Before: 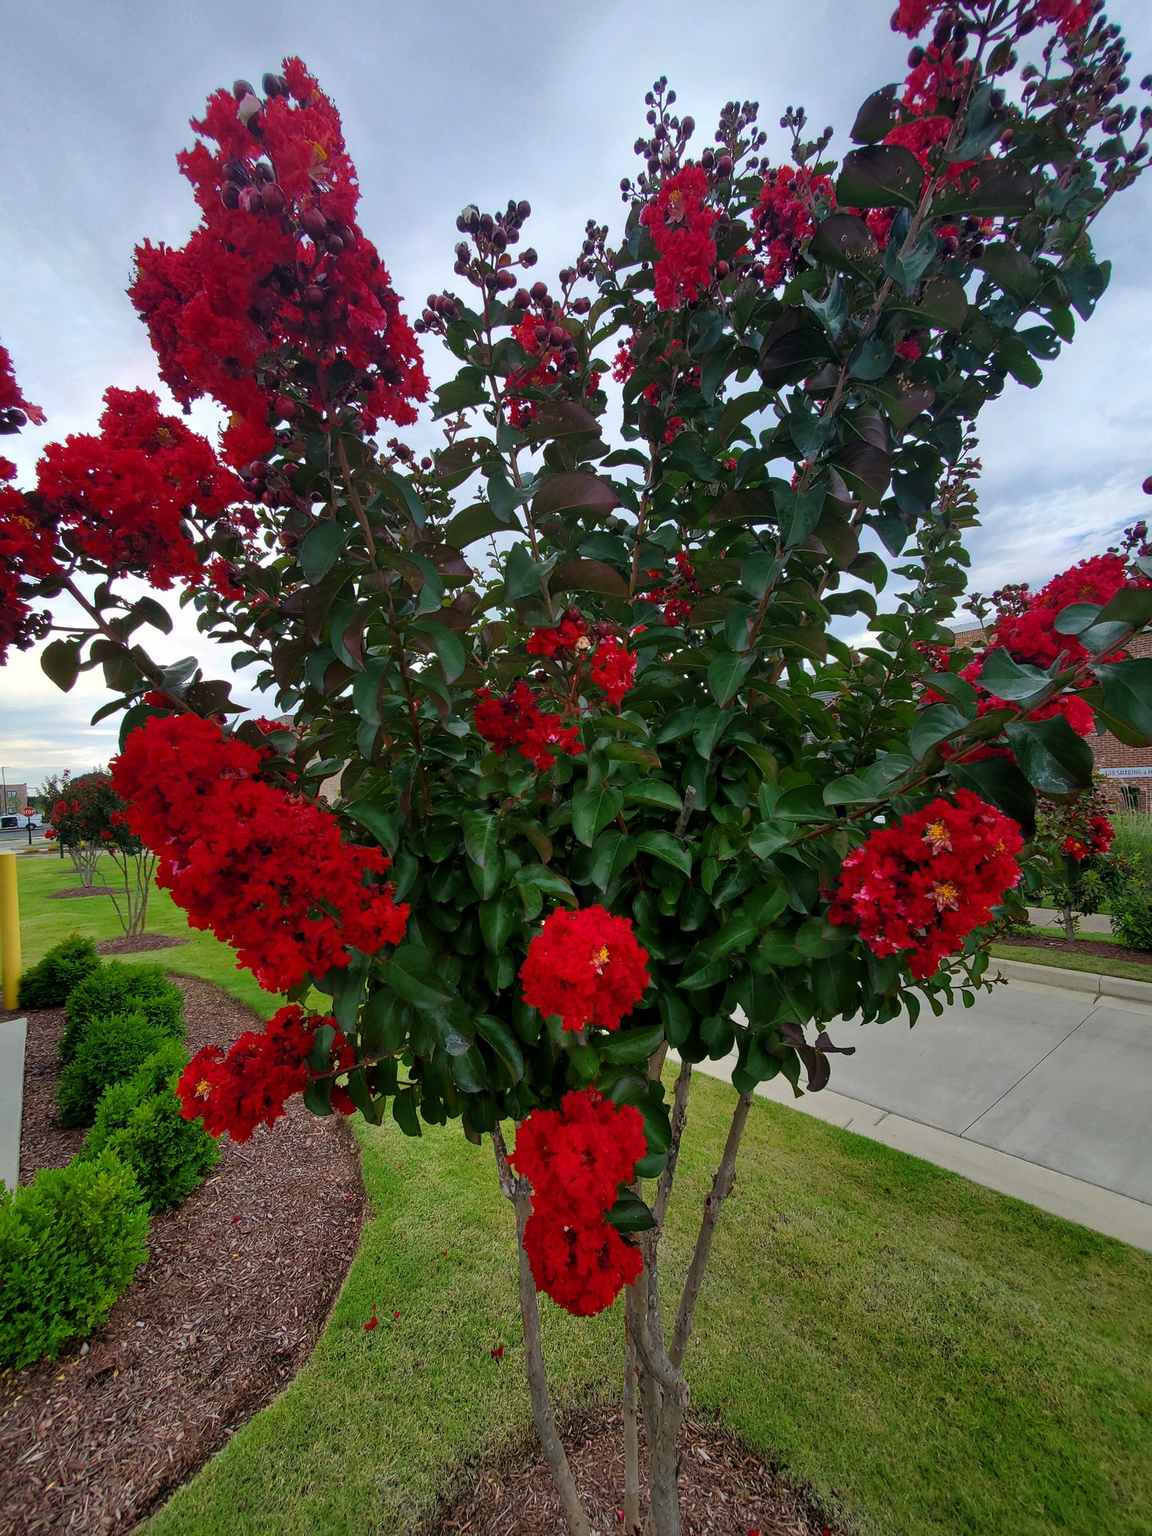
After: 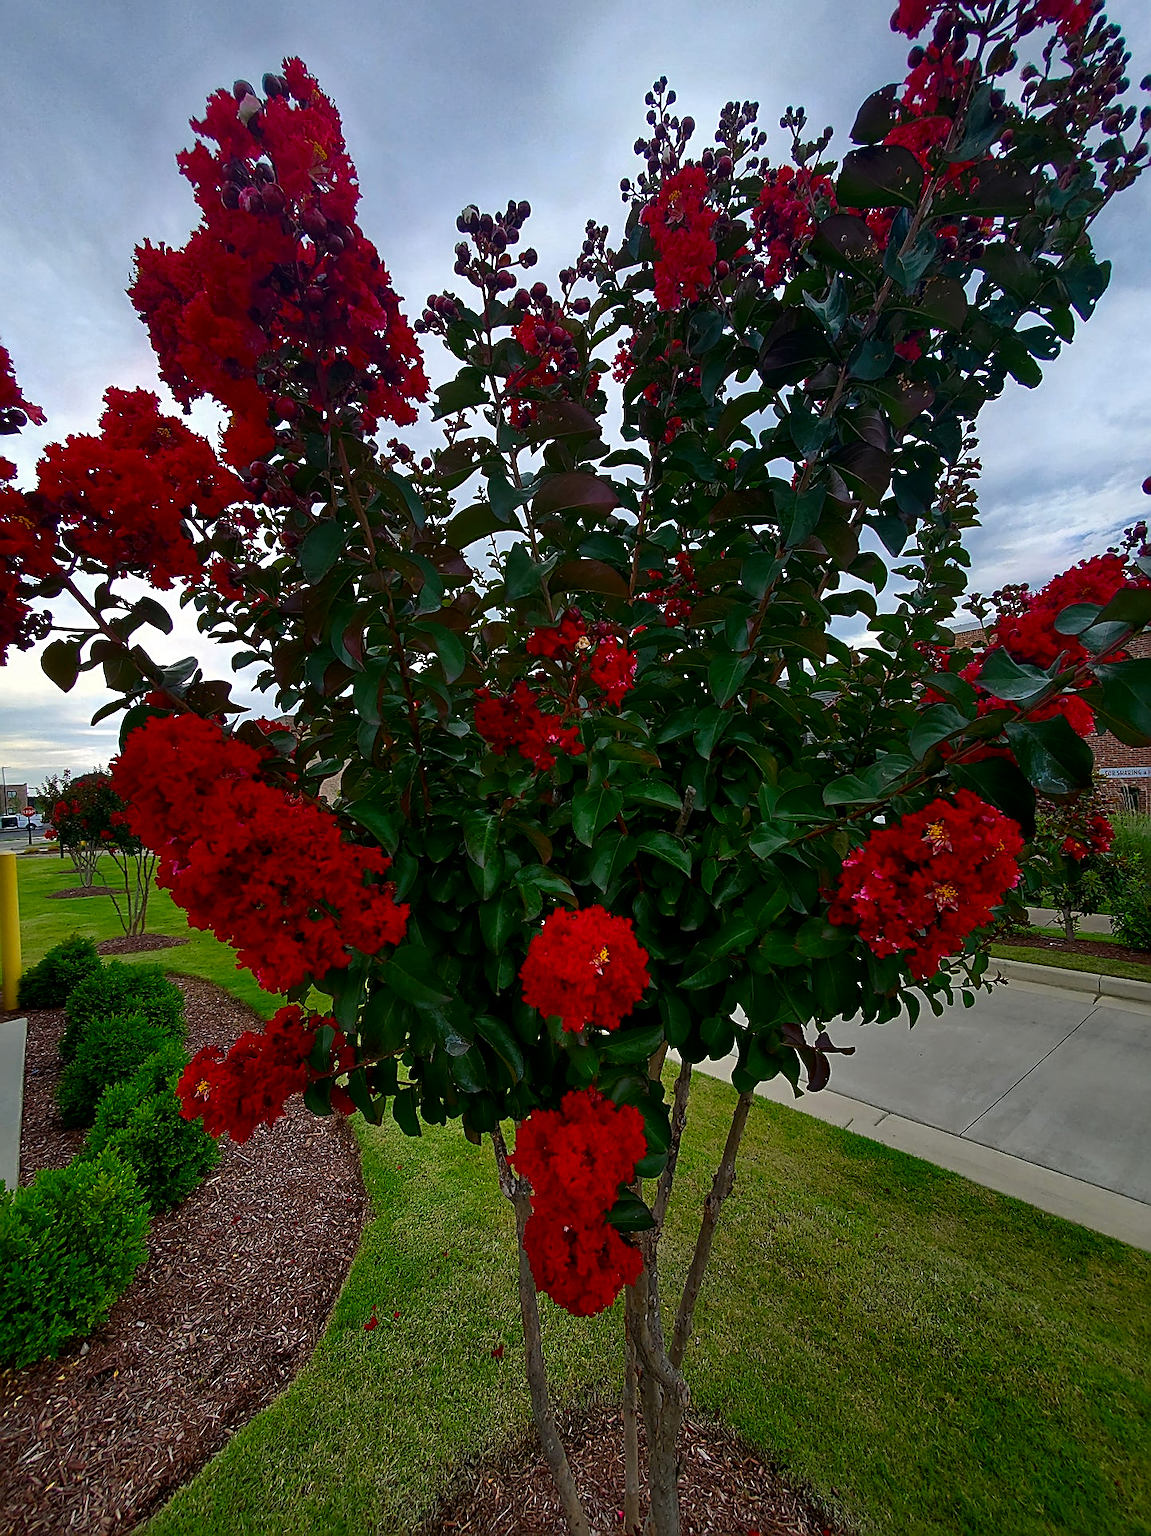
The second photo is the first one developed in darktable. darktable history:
white balance: emerald 1
contrast brightness saturation: brightness -0.2, saturation 0.08
sharpen: amount 0.75
